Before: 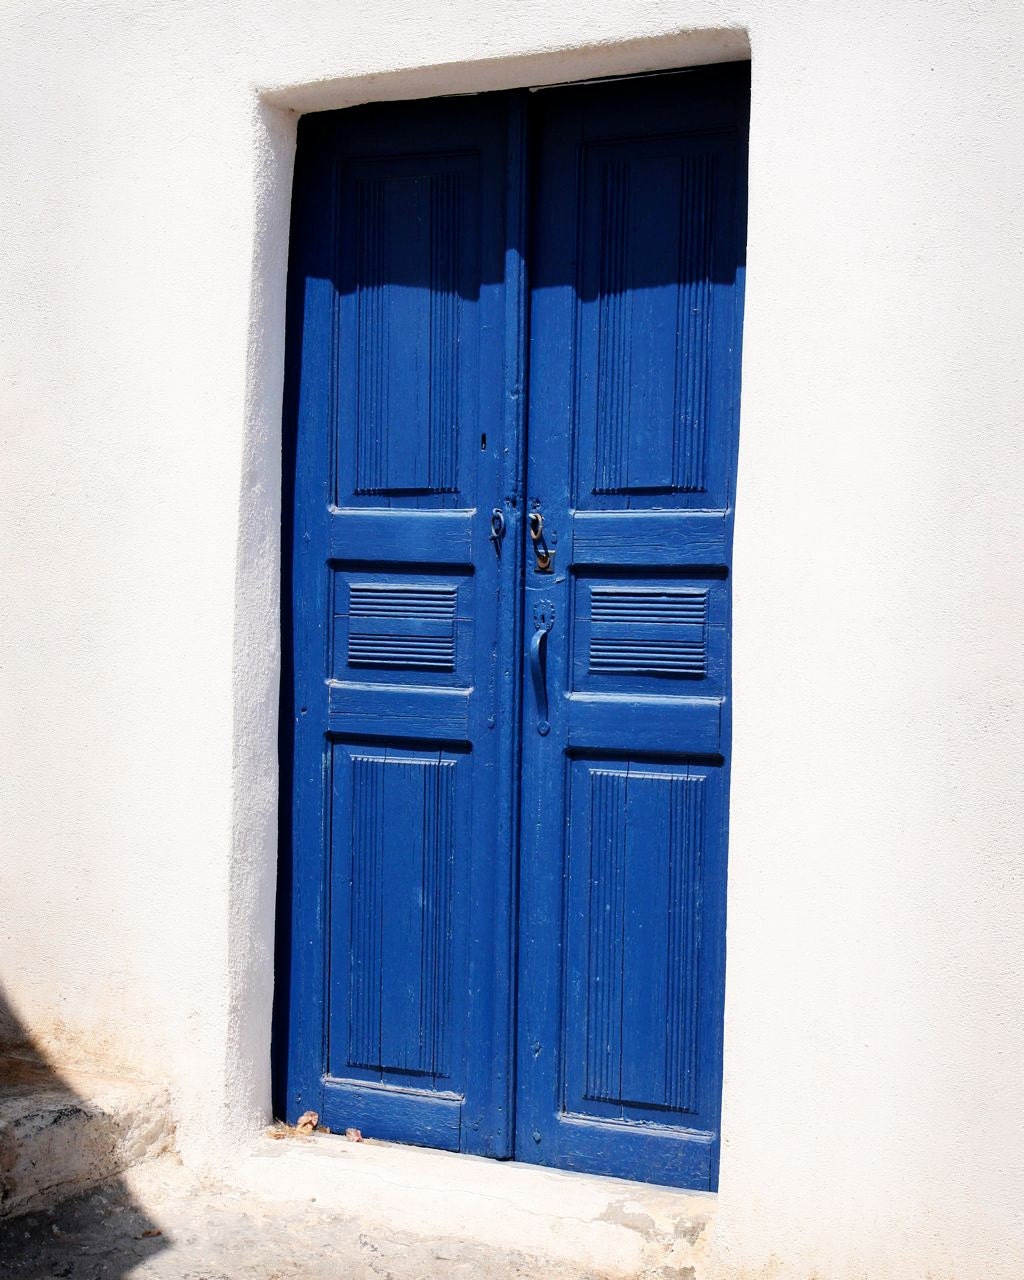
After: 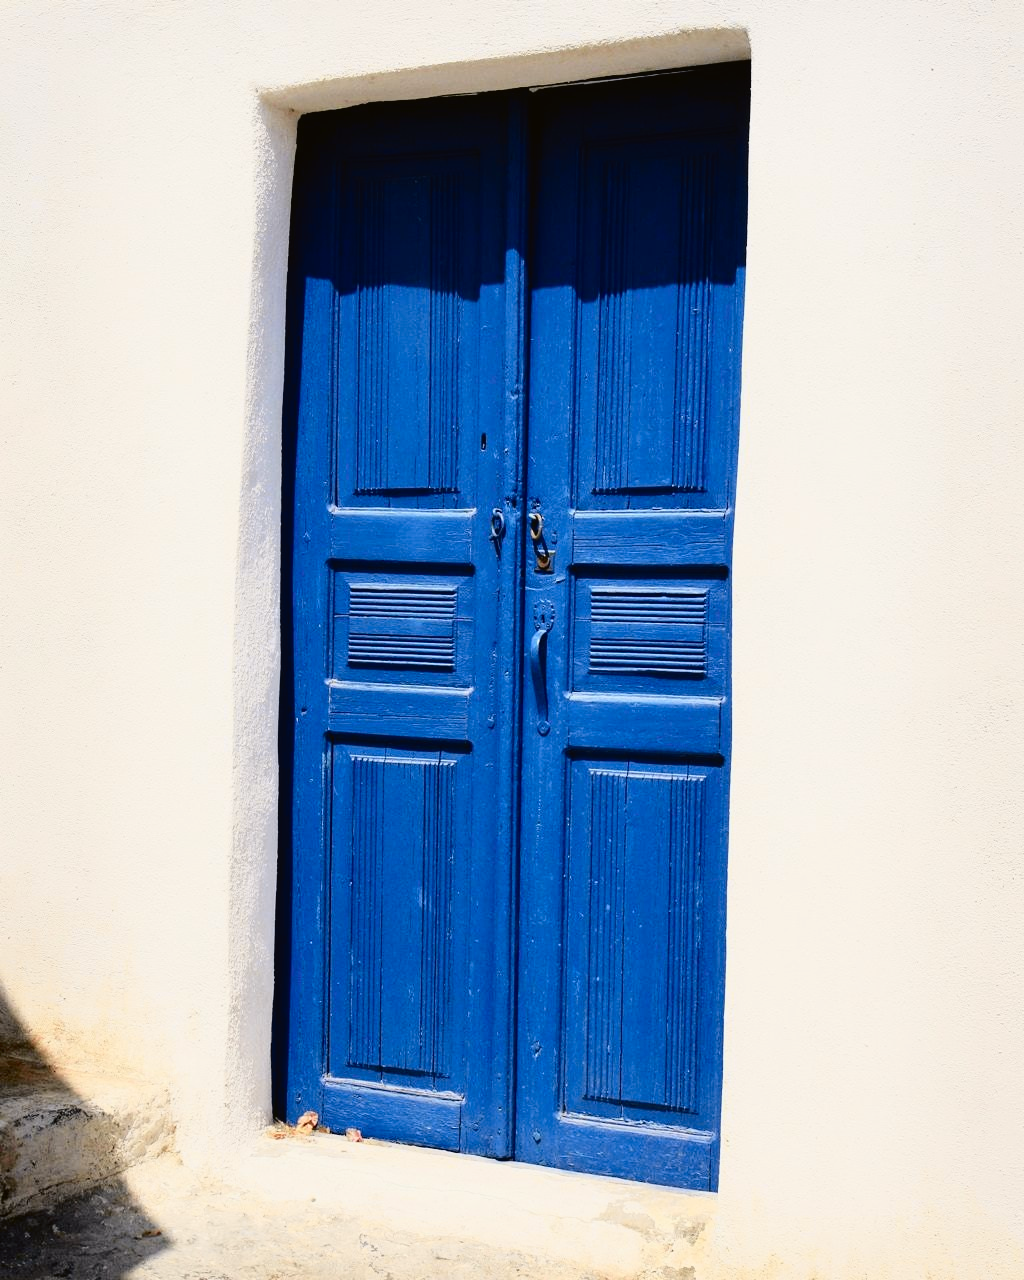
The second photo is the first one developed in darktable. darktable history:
tone curve: curves: ch0 [(0, 0.021) (0.049, 0.044) (0.152, 0.14) (0.328, 0.377) (0.473, 0.543) (0.641, 0.705) (0.85, 0.894) (1, 0.969)]; ch1 [(0, 0) (0.302, 0.331) (0.433, 0.432) (0.472, 0.47) (0.502, 0.503) (0.527, 0.521) (0.564, 0.58) (0.614, 0.626) (0.677, 0.701) (0.859, 0.885) (1, 1)]; ch2 [(0, 0) (0.33, 0.301) (0.447, 0.44) (0.487, 0.496) (0.502, 0.516) (0.535, 0.563) (0.565, 0.593) (0.608, 0.638) (1, 1)], color space Lab, independent channels, preserve colors none
